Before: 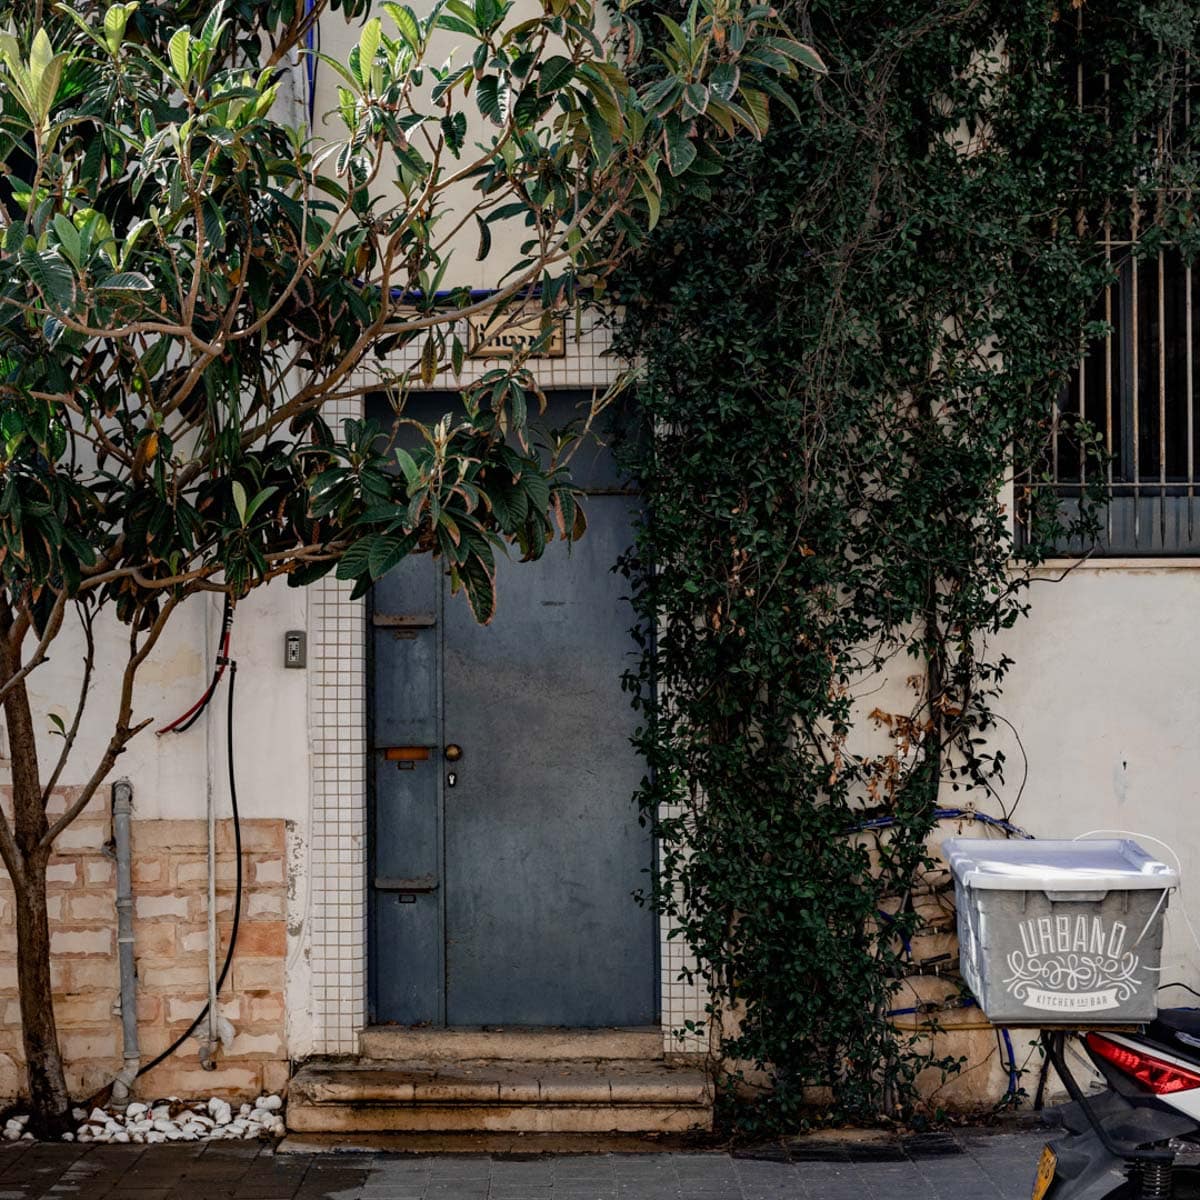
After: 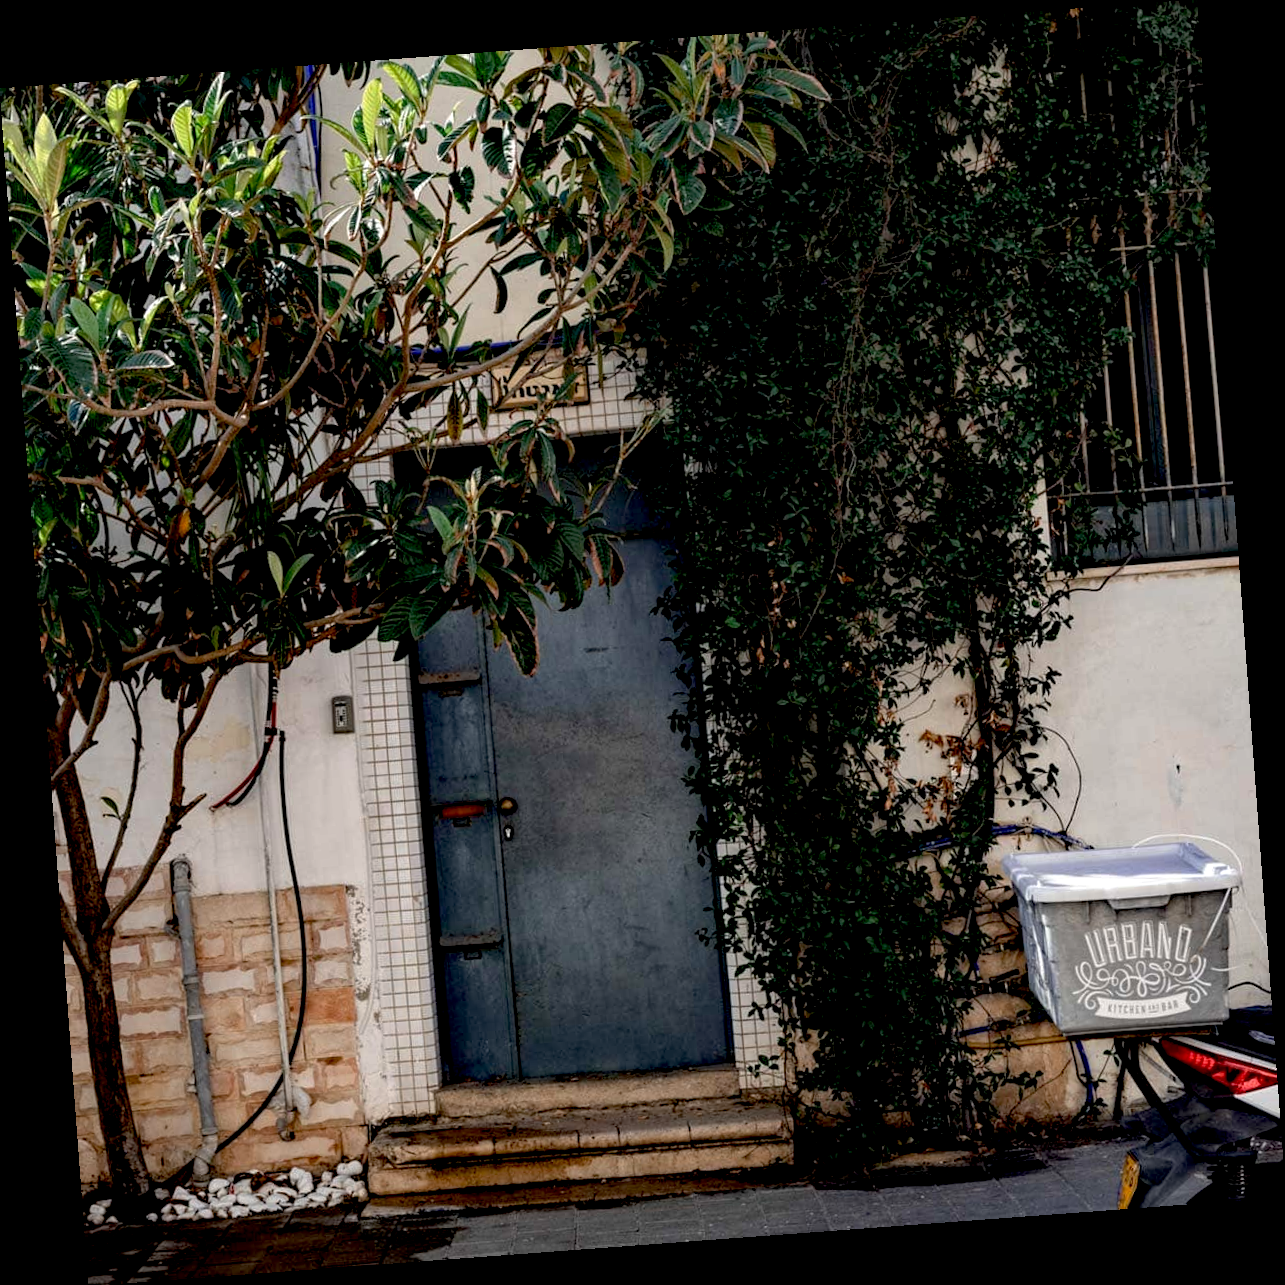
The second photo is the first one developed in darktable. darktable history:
base curve: curves: ch0 [(0.017, 0) (0.425, 0.441) (0.844, 0.933) (1, 1)], preserve colors none
rotate and perspective: rotation -4.25°, automatic cropping off
local contrast: highlights 100%, shadows 100%, detail 120%, midtone range 0.2
